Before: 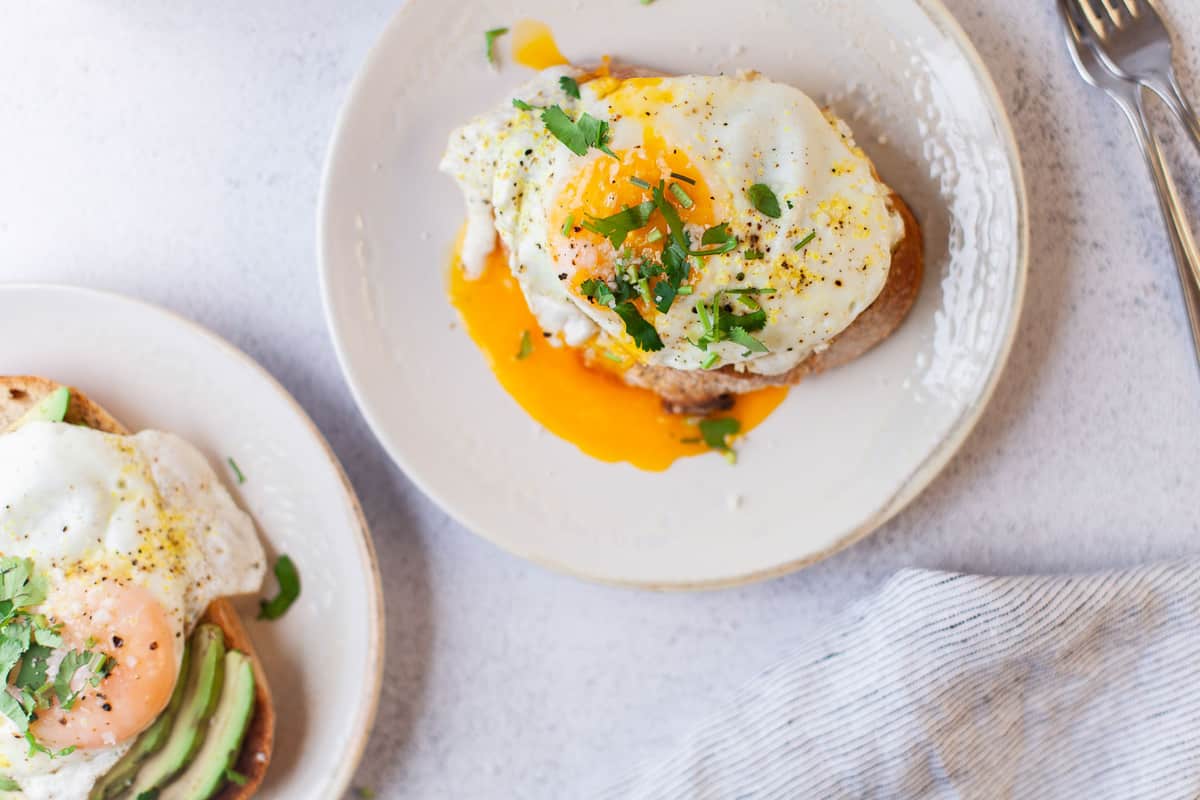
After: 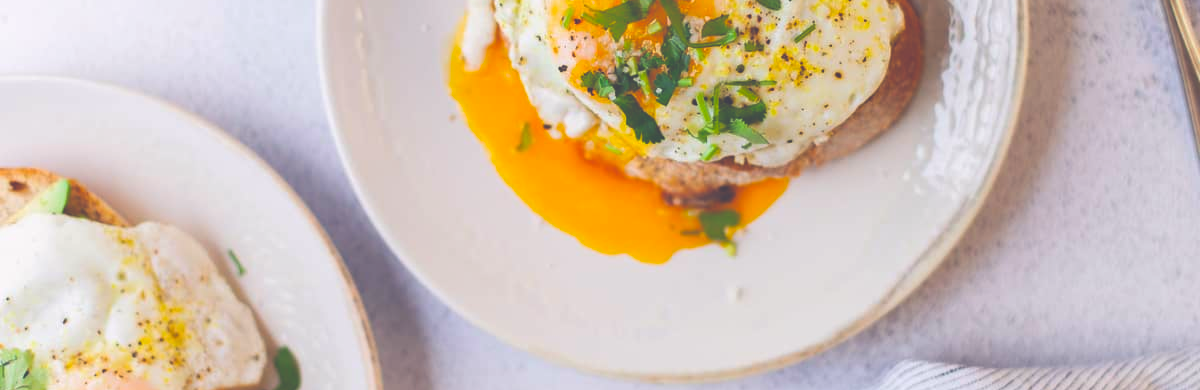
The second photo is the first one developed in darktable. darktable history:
exposure: black level correction -0.061, exposure -0.049 EV, compensate exposure bias true, compensate highlight preservation false
crop and rotate: top 26.228%, bottom 24.94%
color balance rgb: shadows lift › luminance -21.917%, shadows lift › chroma 6.616%, shadows lift › hue 269.68°, highlights gain › chroma 0.222%, highlights gain › hue 331.31°, perceptual saturation grading › global saturation 39.604%
